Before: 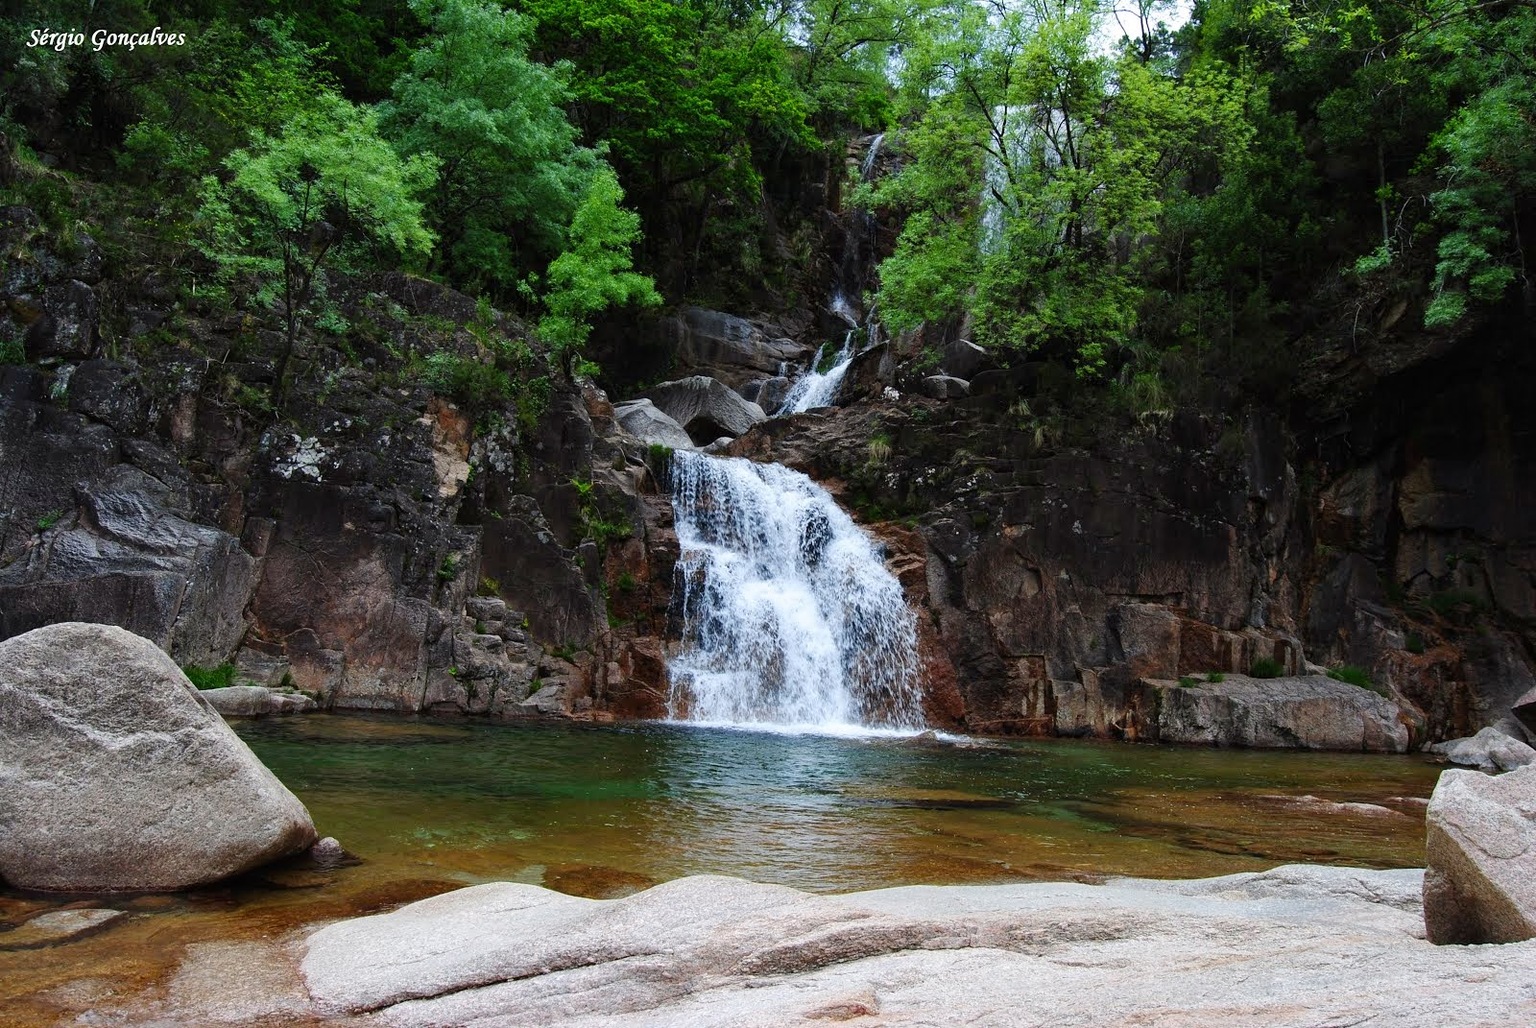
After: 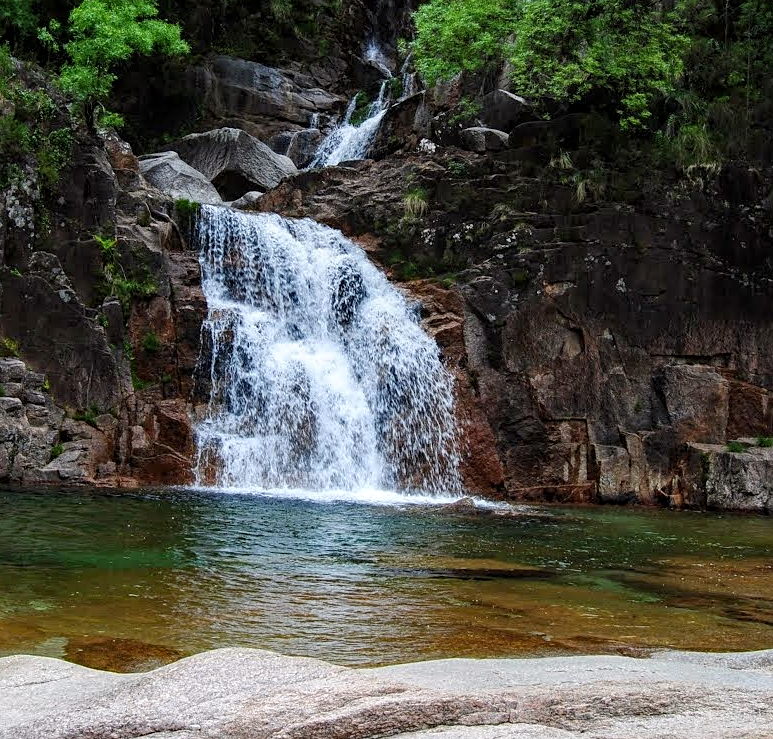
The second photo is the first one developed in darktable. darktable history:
local contrast: on, module defaults
sharpen: amount 0.213
haze removal: compatibility mode true, adaptive false
crop: left 31.352%, top 24.65%, right 20.292%, bottom 6.341%
